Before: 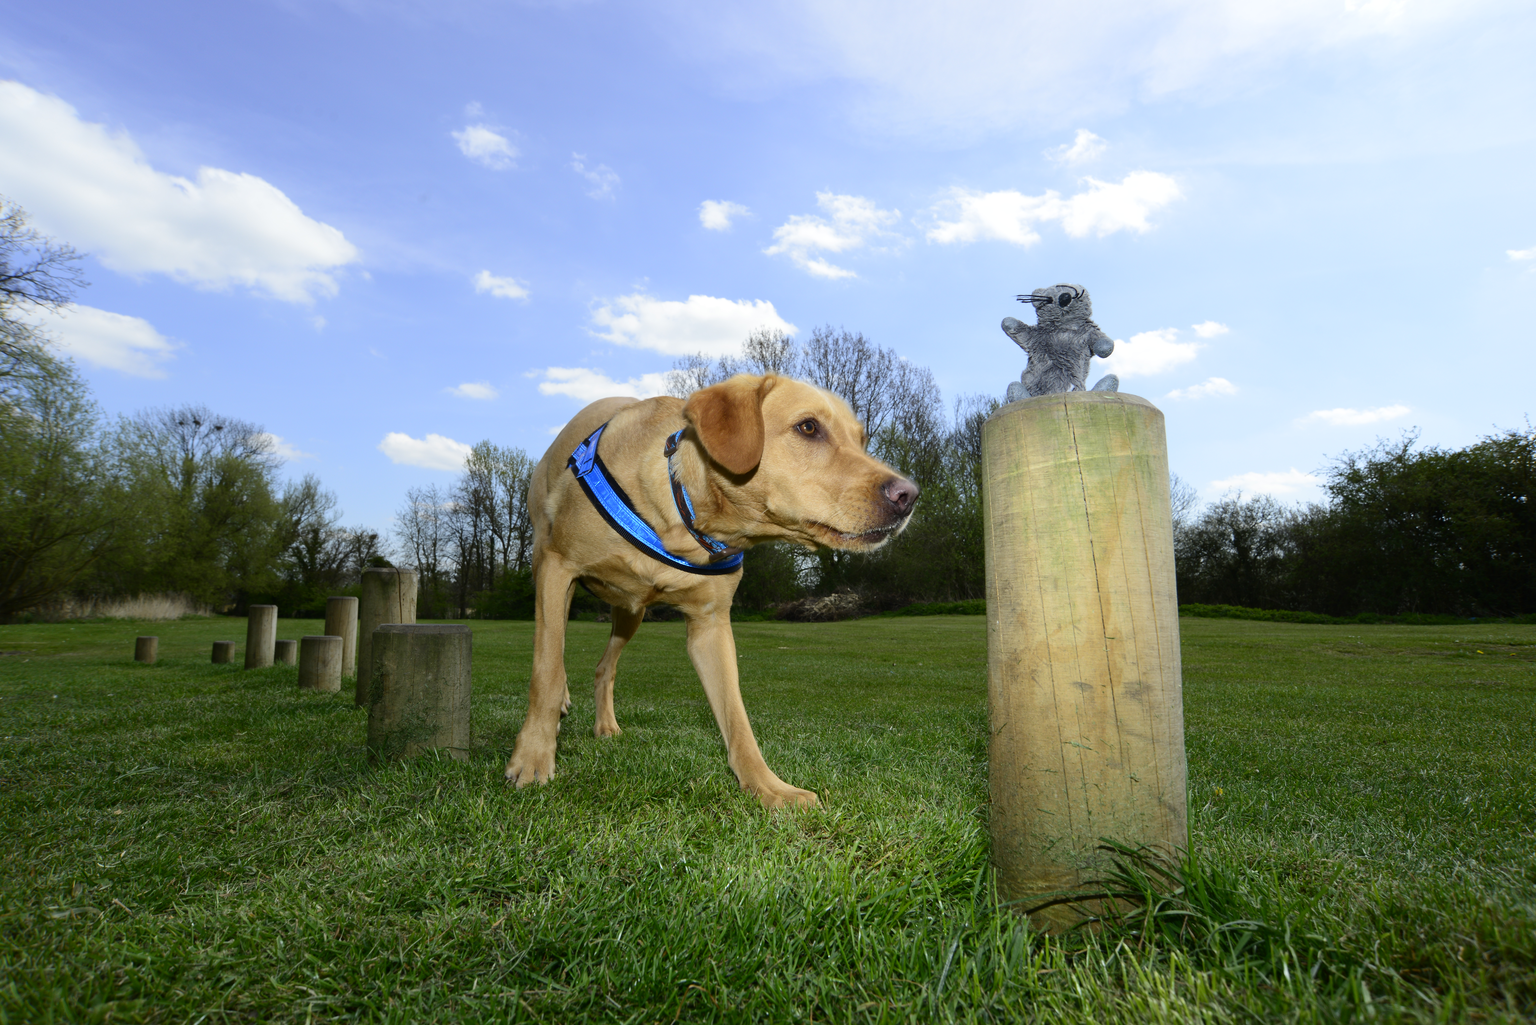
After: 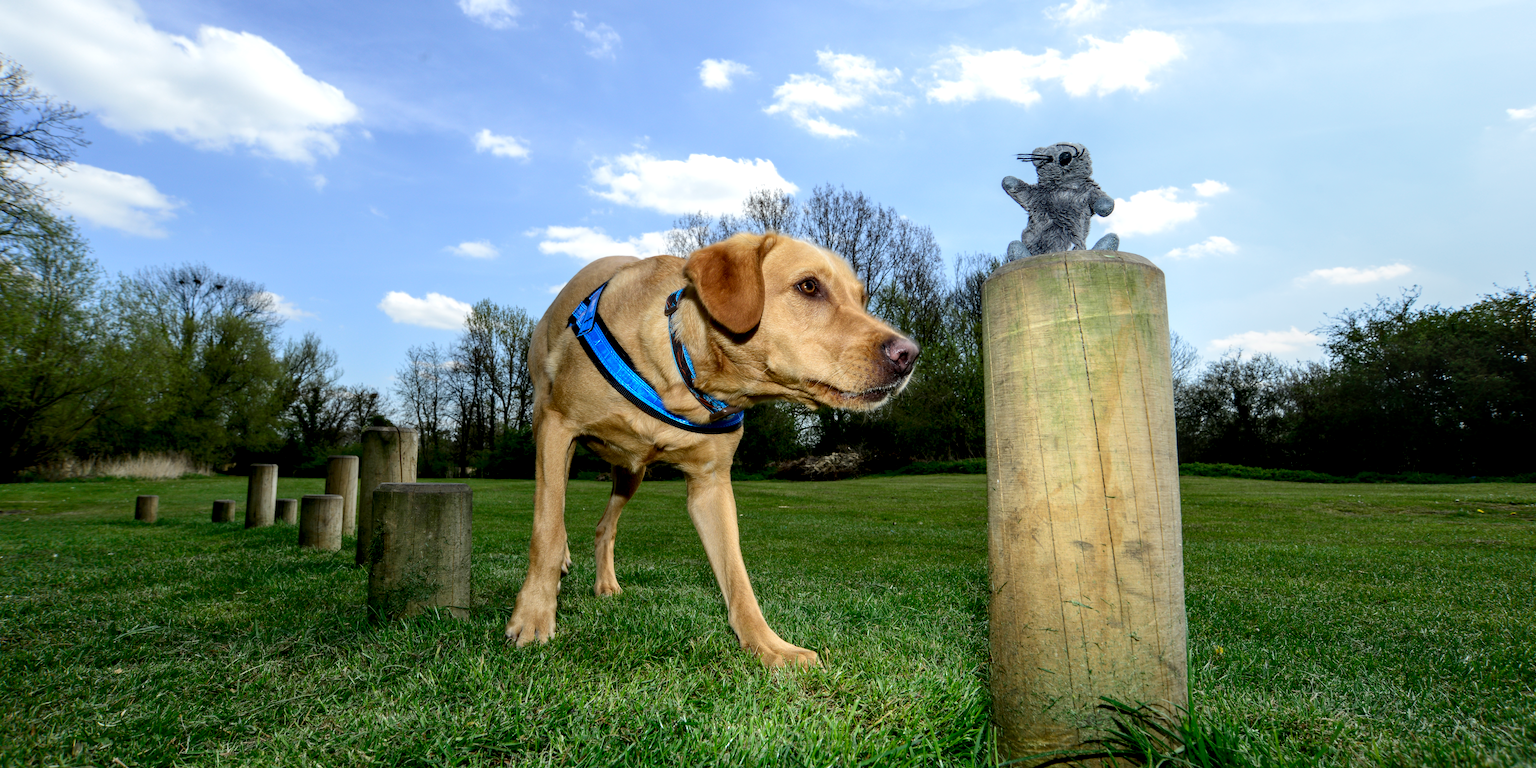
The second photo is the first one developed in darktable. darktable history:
crop: top 13.819%, bottom 11.169%
local contrast: highlights 25%, detail 150%
white balance: emerald 1
